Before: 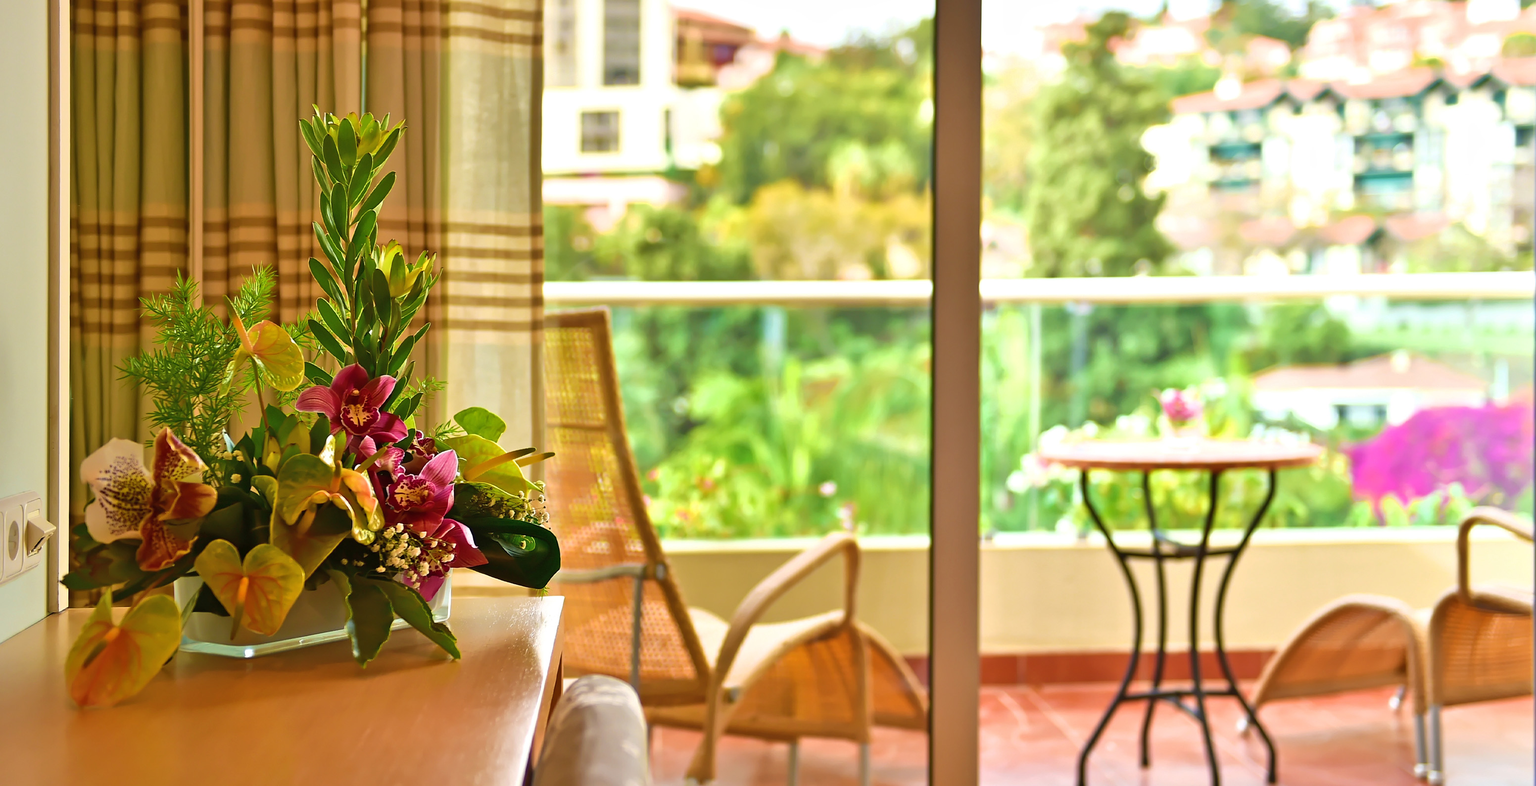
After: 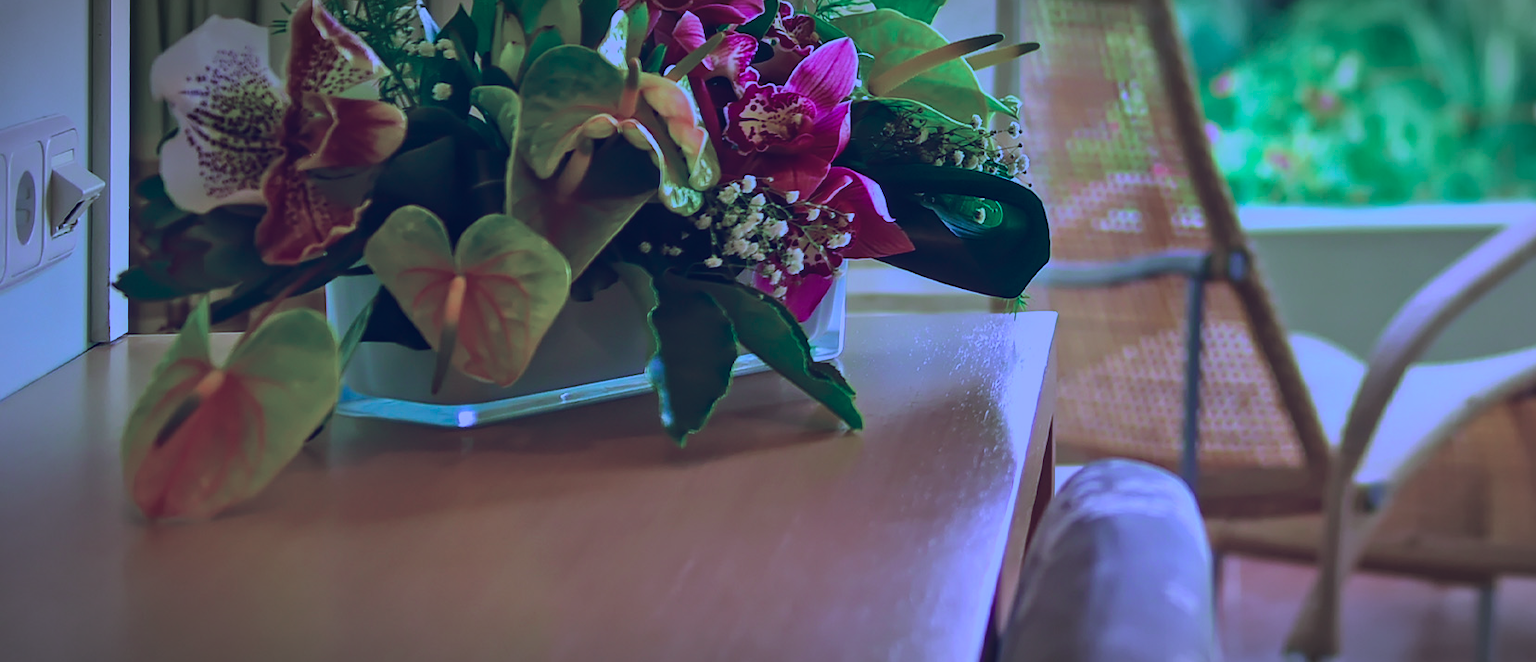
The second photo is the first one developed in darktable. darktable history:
local contrast: on, module defaults
color calibration: output R [0.948, 0.091, -0.04, 0], output G [-0.3, 1.384, -0.085, 0], output B [-0.108, 0.061, 1.08, 0], illuminant as shot in camera, x 0.484, y 0.43, temperature 2405.29 K
crop and rotate: top 54.778%, right 46.61%, bottom 0.159%
vignetting: fall-off start 87%, automatic ratio true
color correction: highlights a* 1.39, highlights b* 17.83
exposure: black level correction -0.016, exposure -1.018 EV, compensate highlight preservation false
